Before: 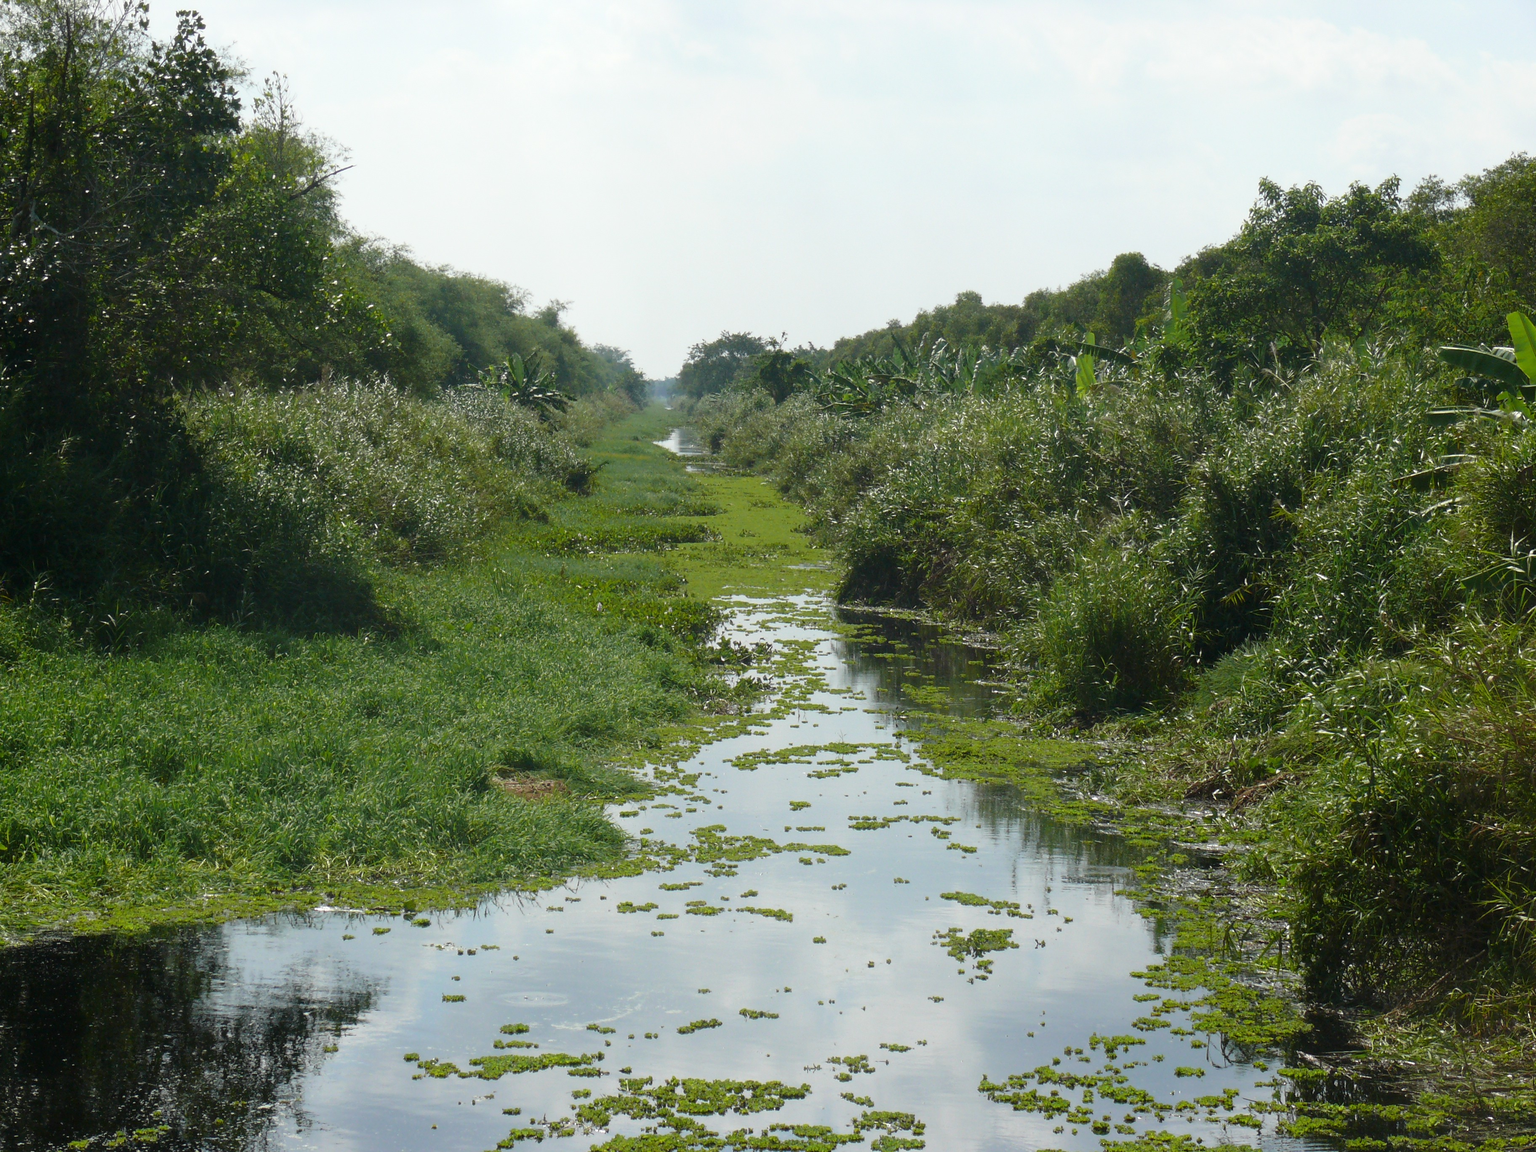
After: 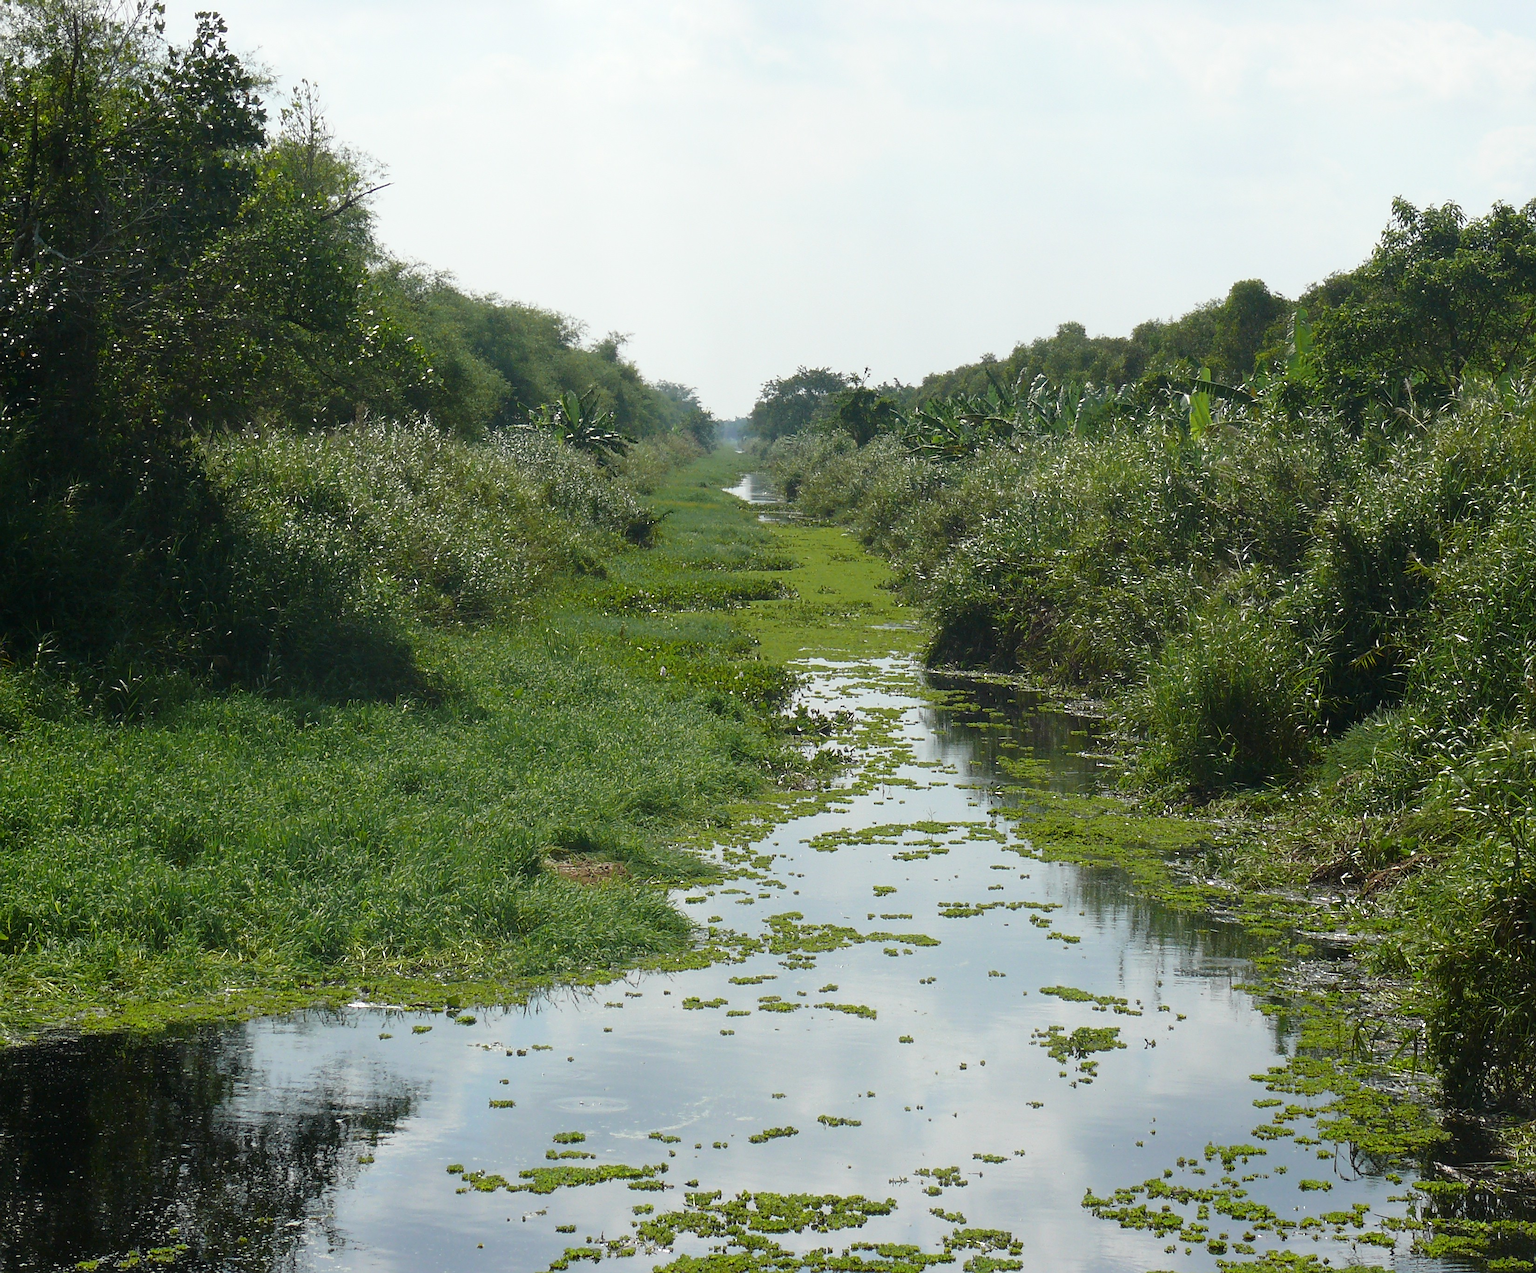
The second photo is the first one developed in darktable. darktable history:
sharpen: on, module defaults
crop: right 9.516%, bottom 0.019%
